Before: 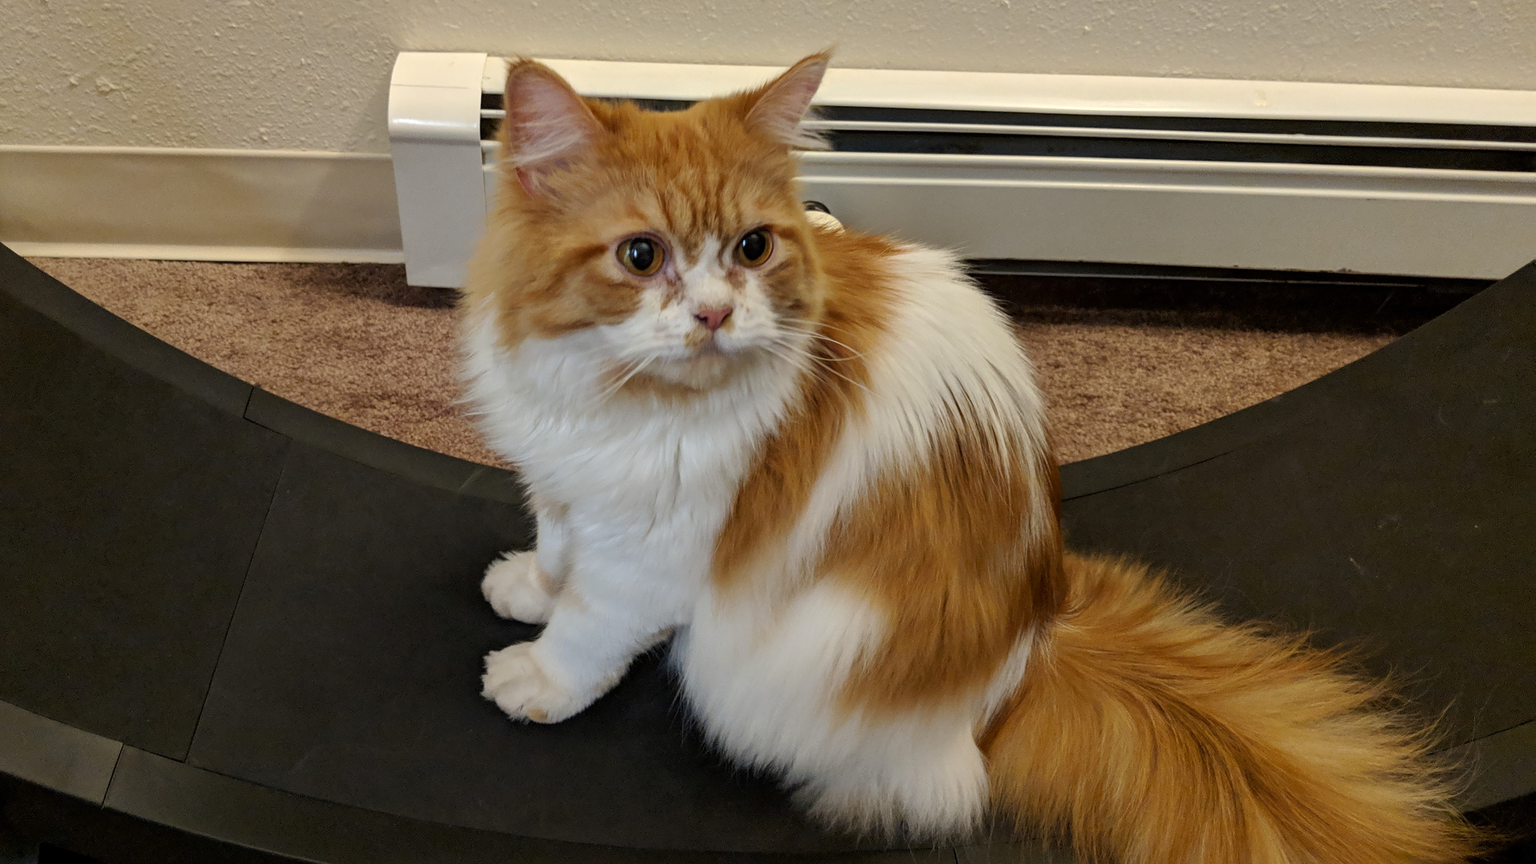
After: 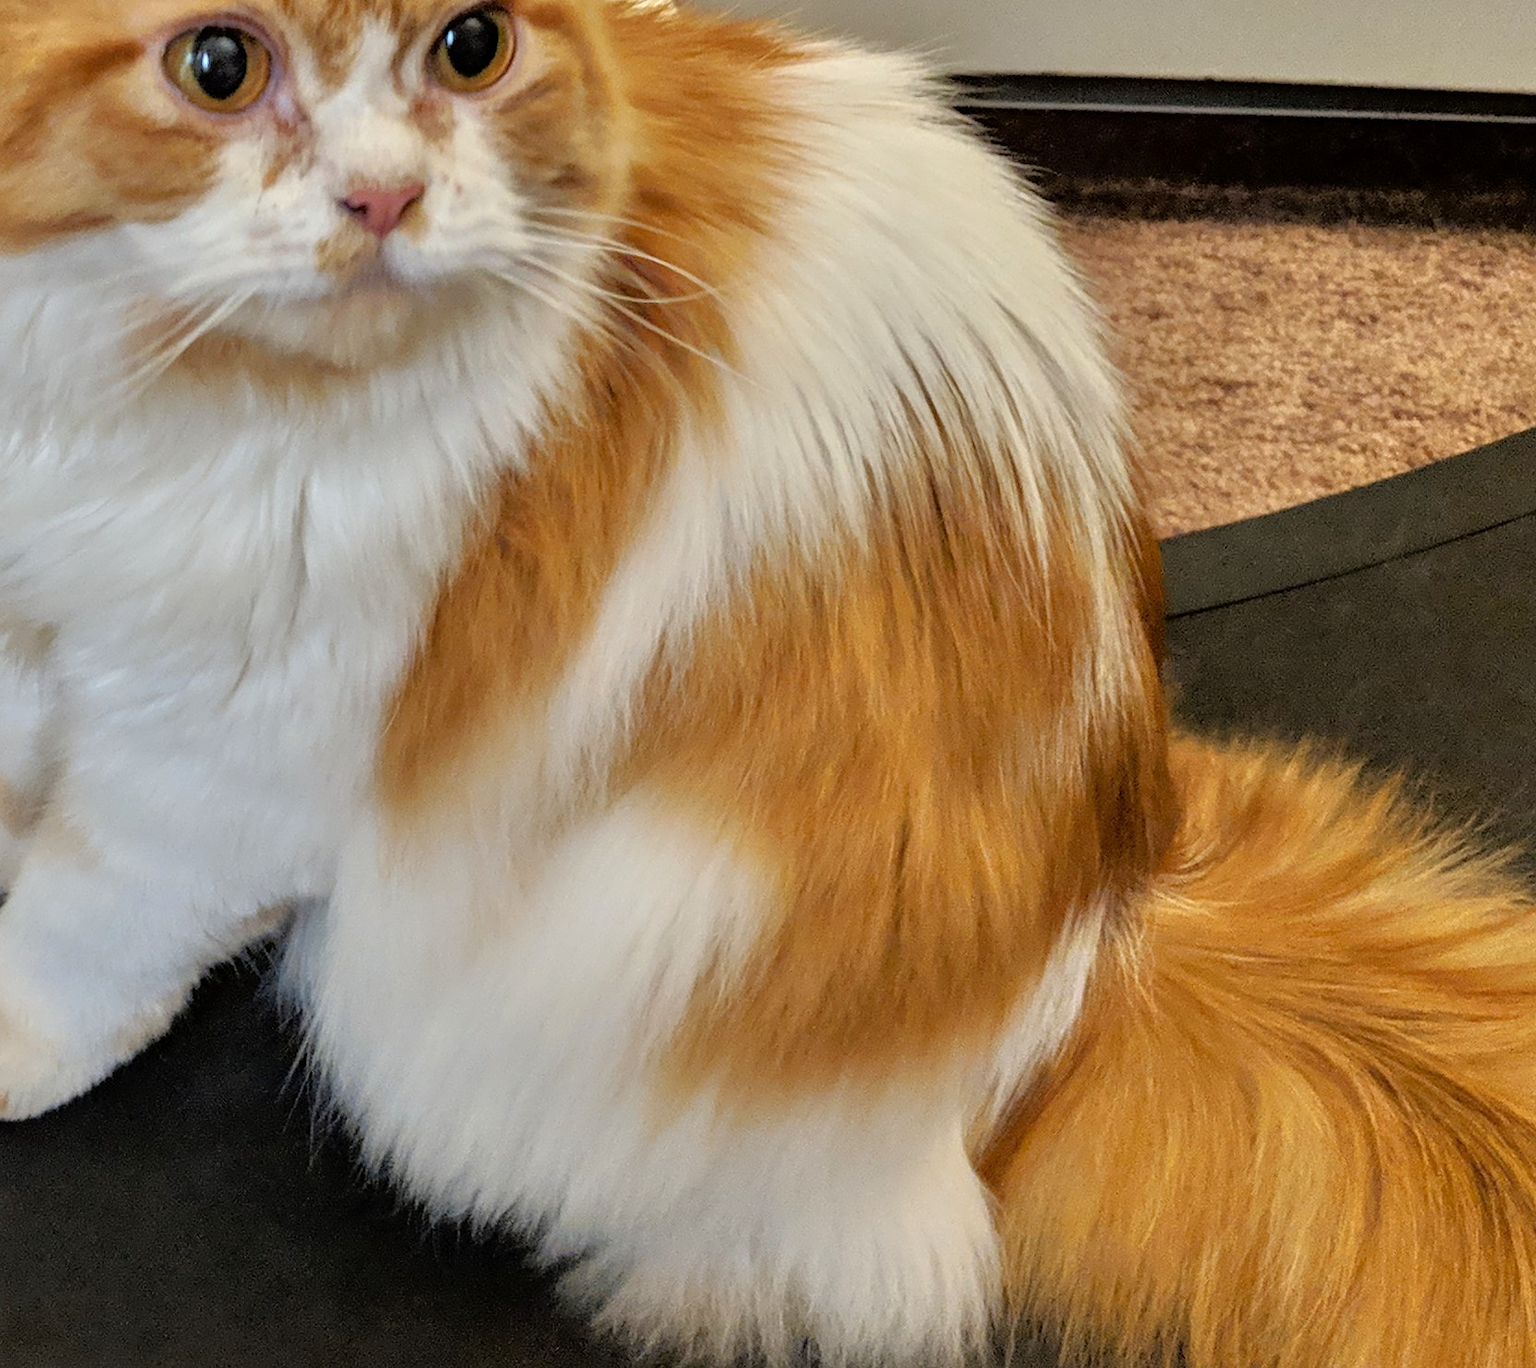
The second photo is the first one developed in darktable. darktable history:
tone equalizer: -7 EV 0.15 EV, -6 EV 0.6 EV, -5 EV 1.15 EV, -4 EV 1.33 EV, -3 EV 1.15 EV, -2 EV 0.6 EV, -1 EV 0.15 EV, mask exposure compensation -0.5 EV
crop: left 35.432%, top 26.233%, right 20.145%, bottom 3.432%
